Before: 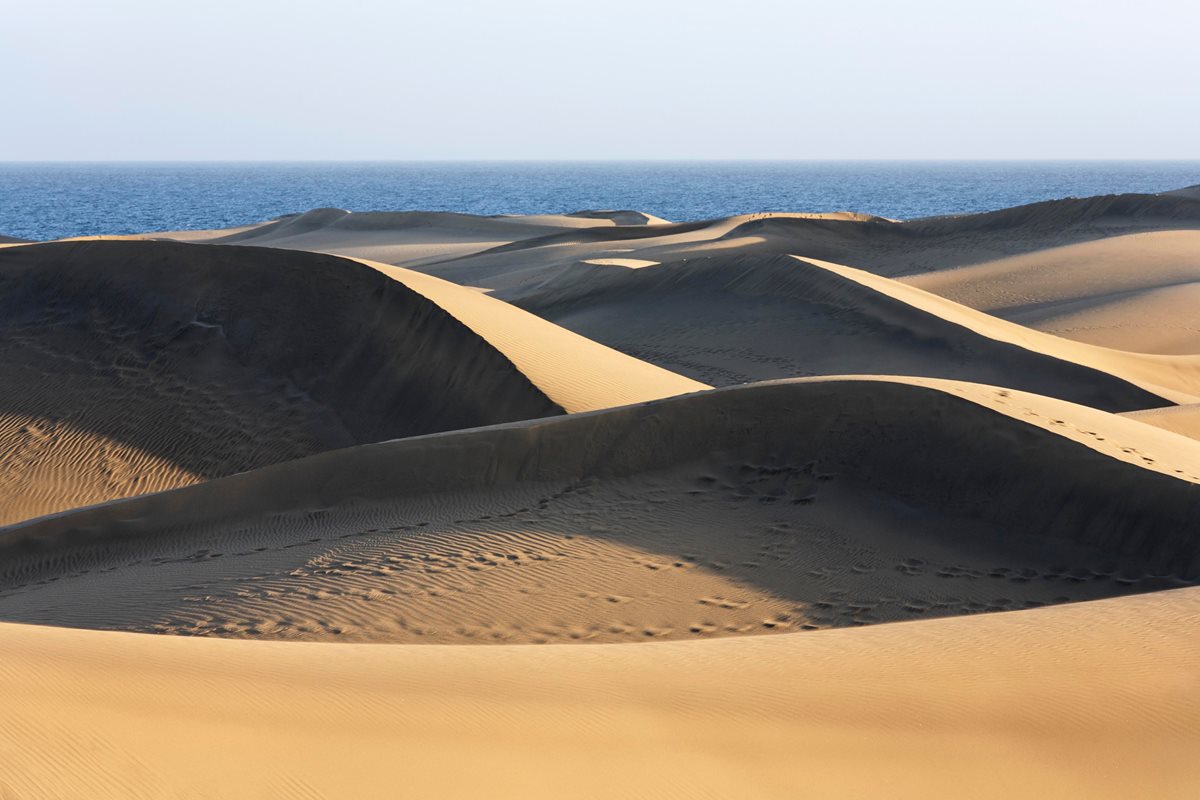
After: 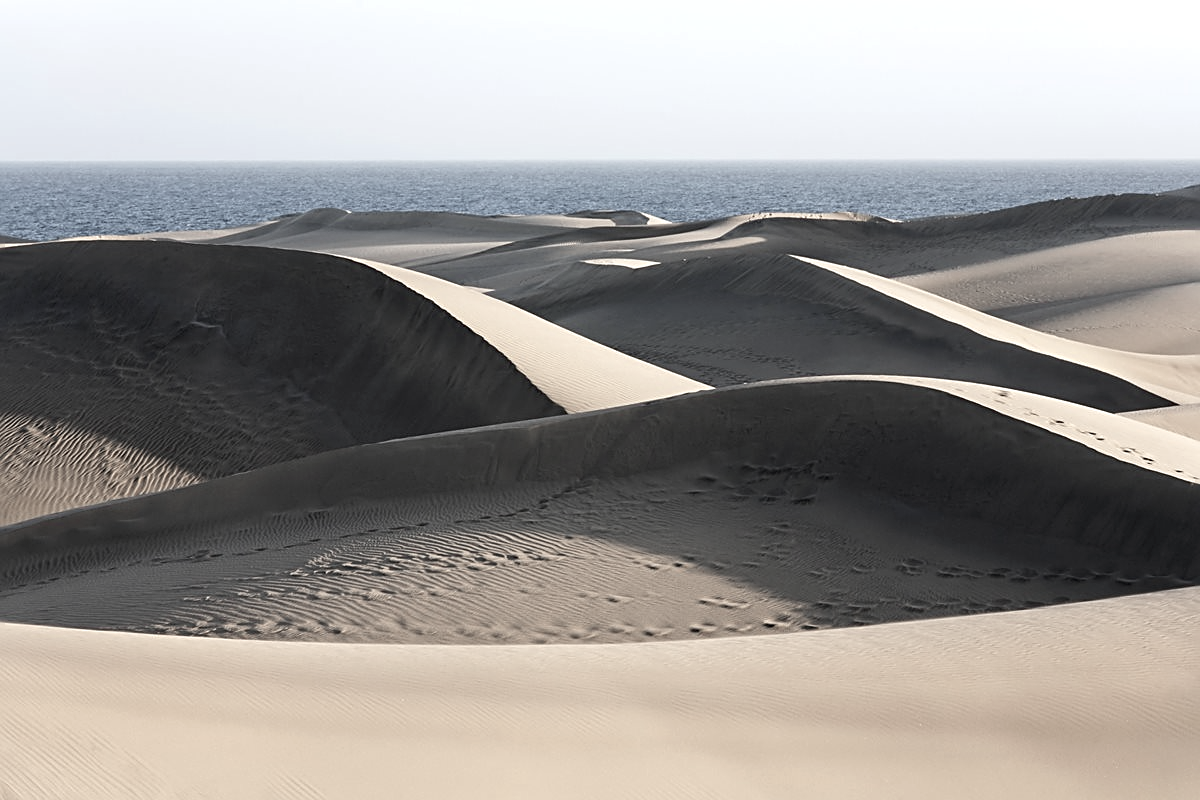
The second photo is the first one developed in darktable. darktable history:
exposure: exposure 0.219 EV, compensate highlight preservation false
sharpen: on, module defaults
color zones: curves: ch1 [(0, 0.34) (0.143, 0.164) (0.286, 0.152) (0.429, 0.176) (0.571, 0.173) (0.714, 0.188) (0.857, 0.199) (1, 0.34)]
